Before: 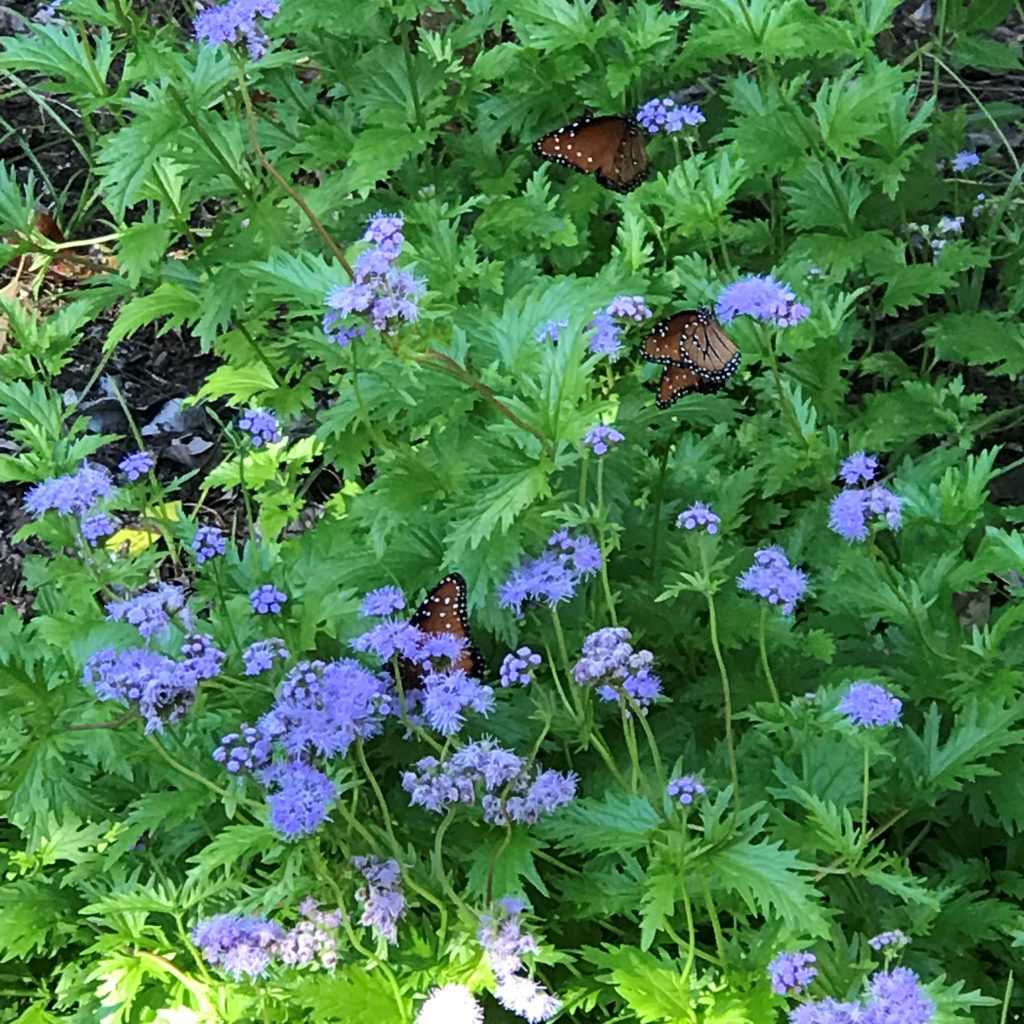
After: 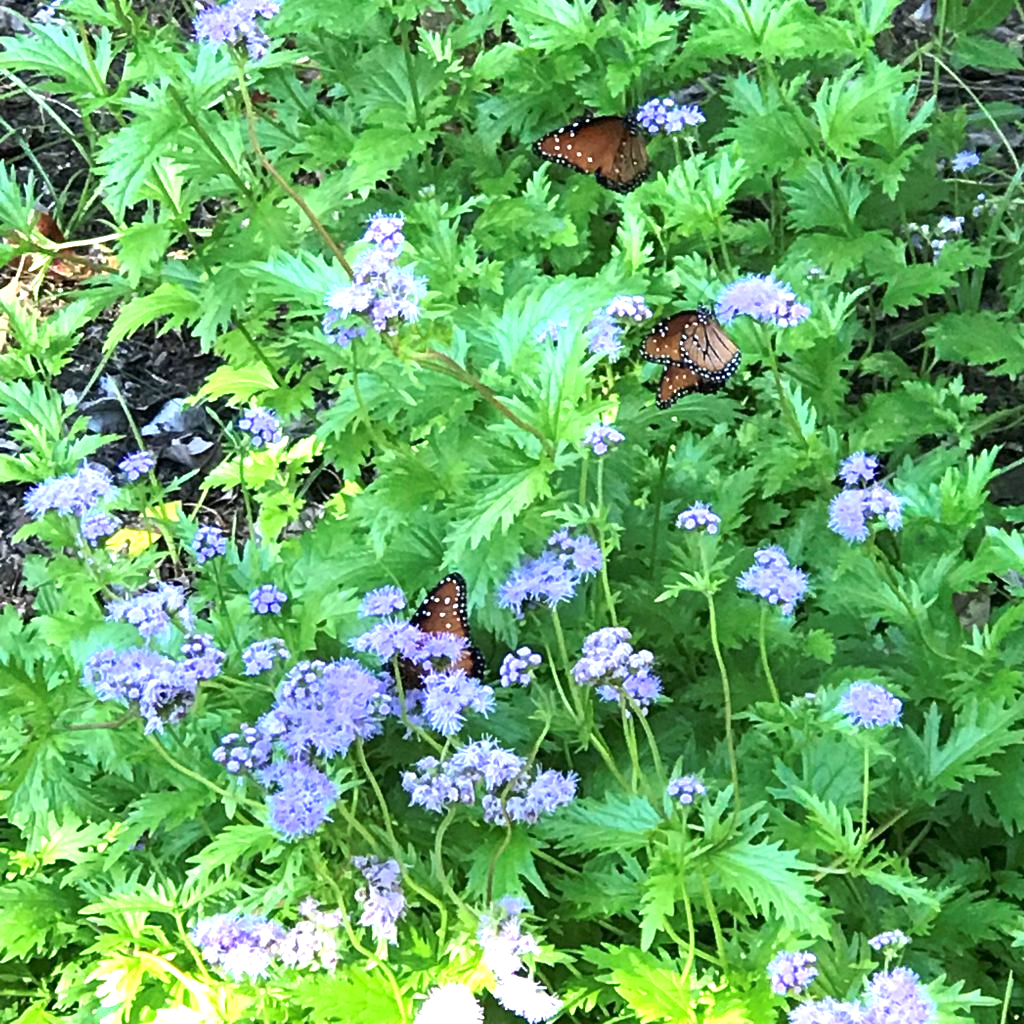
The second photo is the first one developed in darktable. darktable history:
exposure: exposure 1.094 EV, compensate highlight preservation false
